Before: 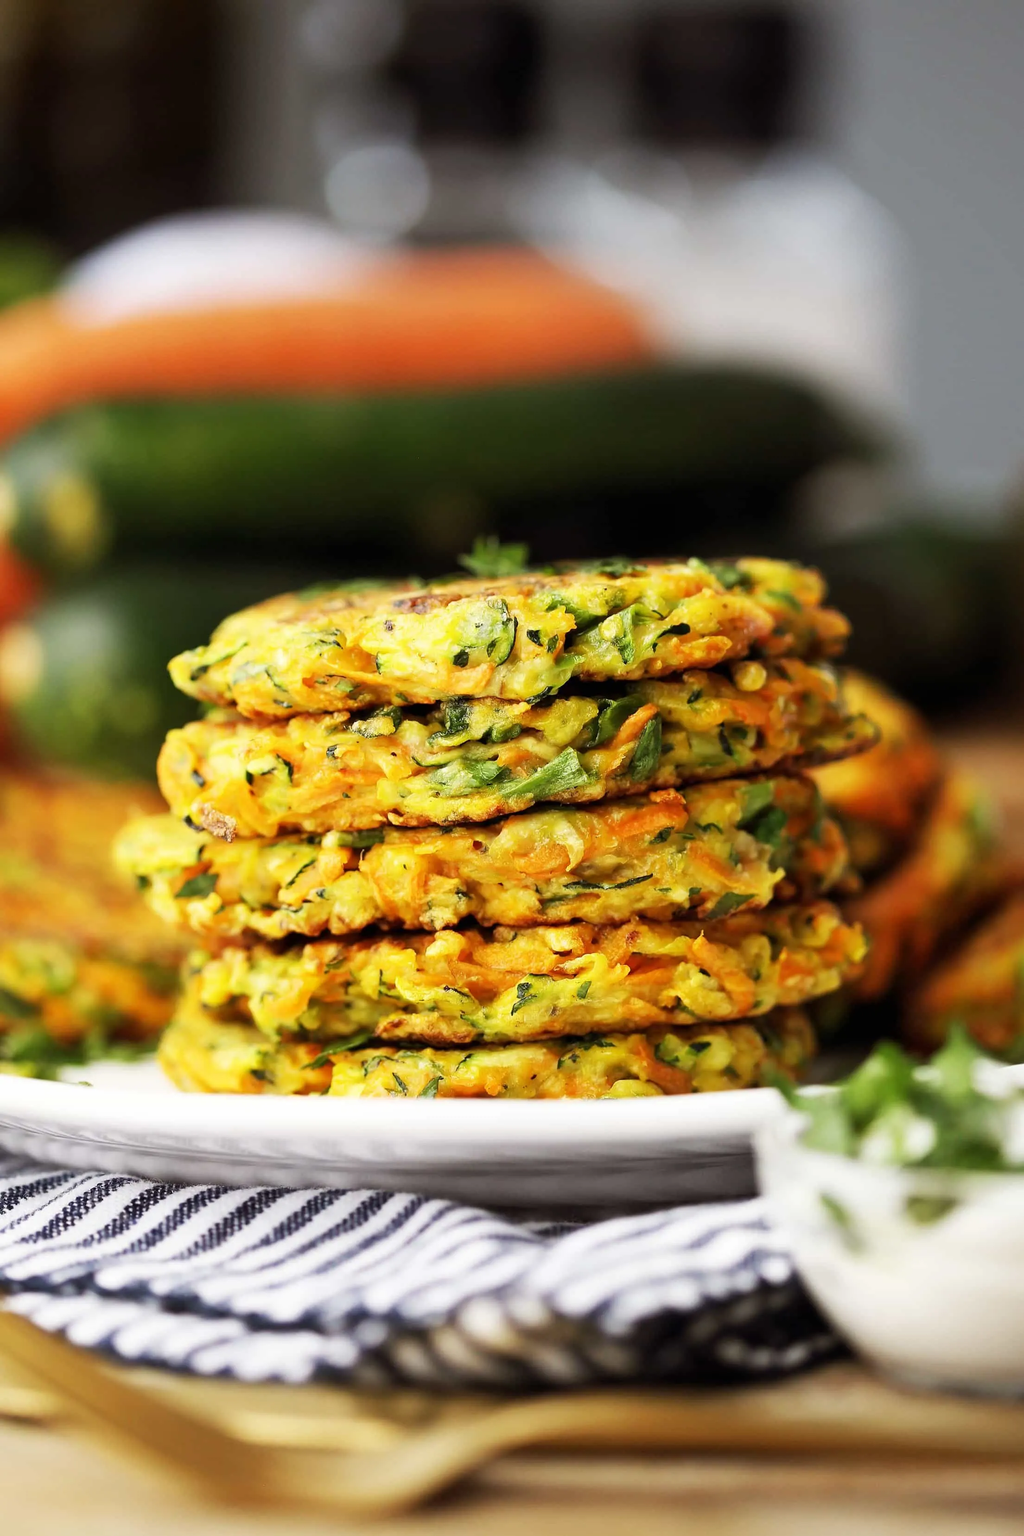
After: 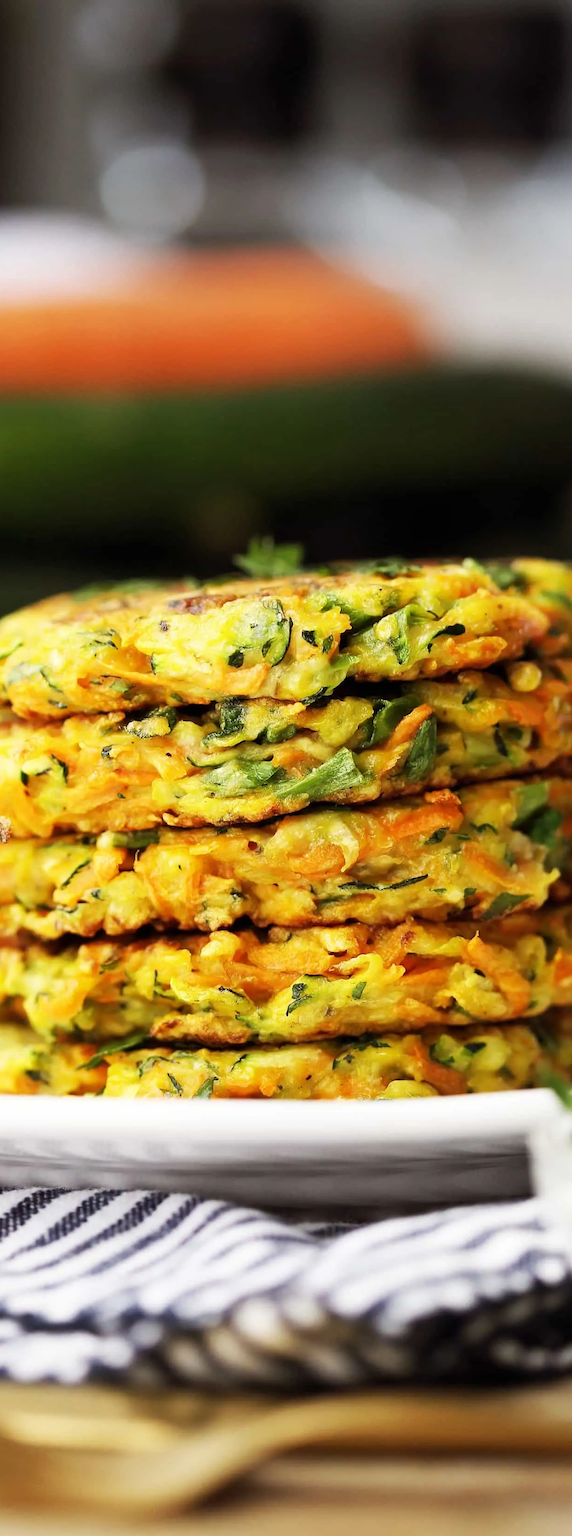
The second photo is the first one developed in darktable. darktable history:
crop: left 22.044%, right 22.084%, bottom 0.011%
